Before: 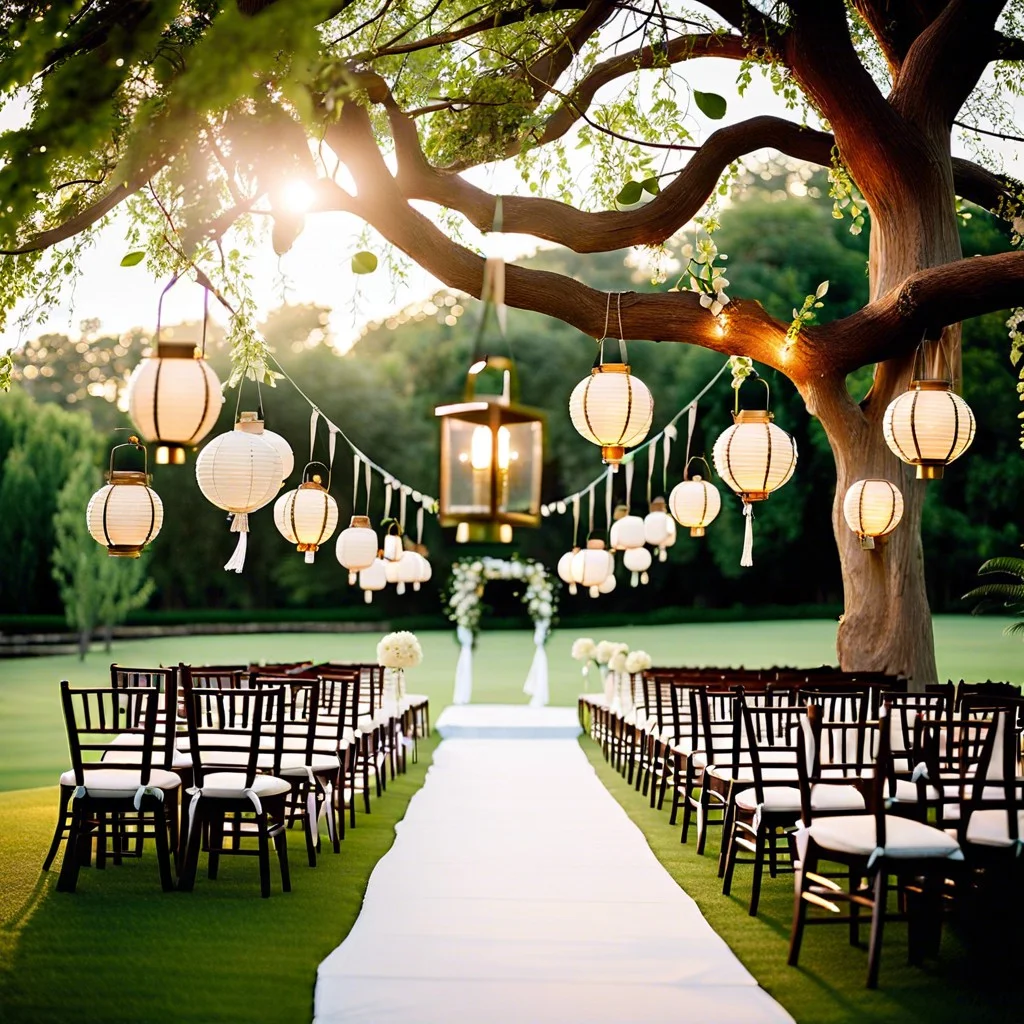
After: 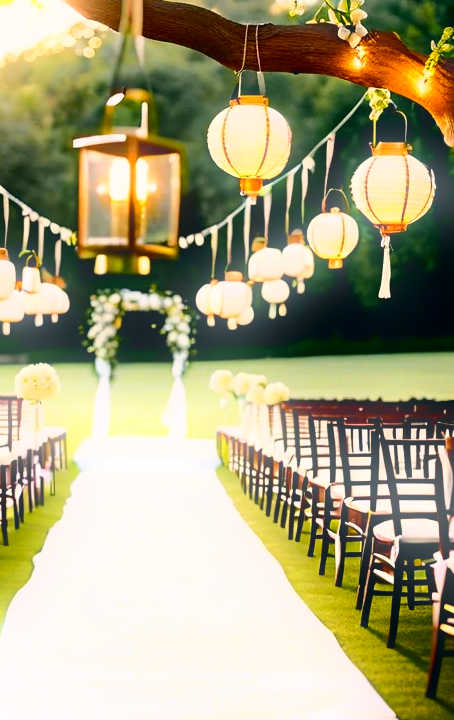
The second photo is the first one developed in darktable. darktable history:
crop: left 35.432%, top 26.233%, right 20.145%, bottom 3.432%
color correction: highlights a* 5.38, highlights b* 5.3, shadows a* -4.26, shadows b* -5.11
tone curve: curves: ch0 [(0.003, 0) (0.066, 0.023) (0.154, 0.082) (0.281, 0.221) (0.405, 0.389) (0.517, 0.553) (0.716, 0.743) (0.822, 0.882) (1, 1)]; ch1 [(0, 0) (0.164, 0.115) (0.337, 0.332) (0.39, 0.398) (0.464, 0.461) (0.501, 0.5) (0.521, 0.526) (0.571, 0.606) (0.656, 0.677) (0.723, 0.731) (0.811, 0.796) (1, 1)]; ch2 [(0, 0) (0.337, 0.382) (0.464, 0.476) (0.501, 0.502) (0.527, 0.54) (0.556, 0.567) (0.575, 0.606) (0.659, 0.736) (1, 1)], color space Lab, independent channels, preserve colors none
bloom: size 5%, threshold 95%, strength 15%
